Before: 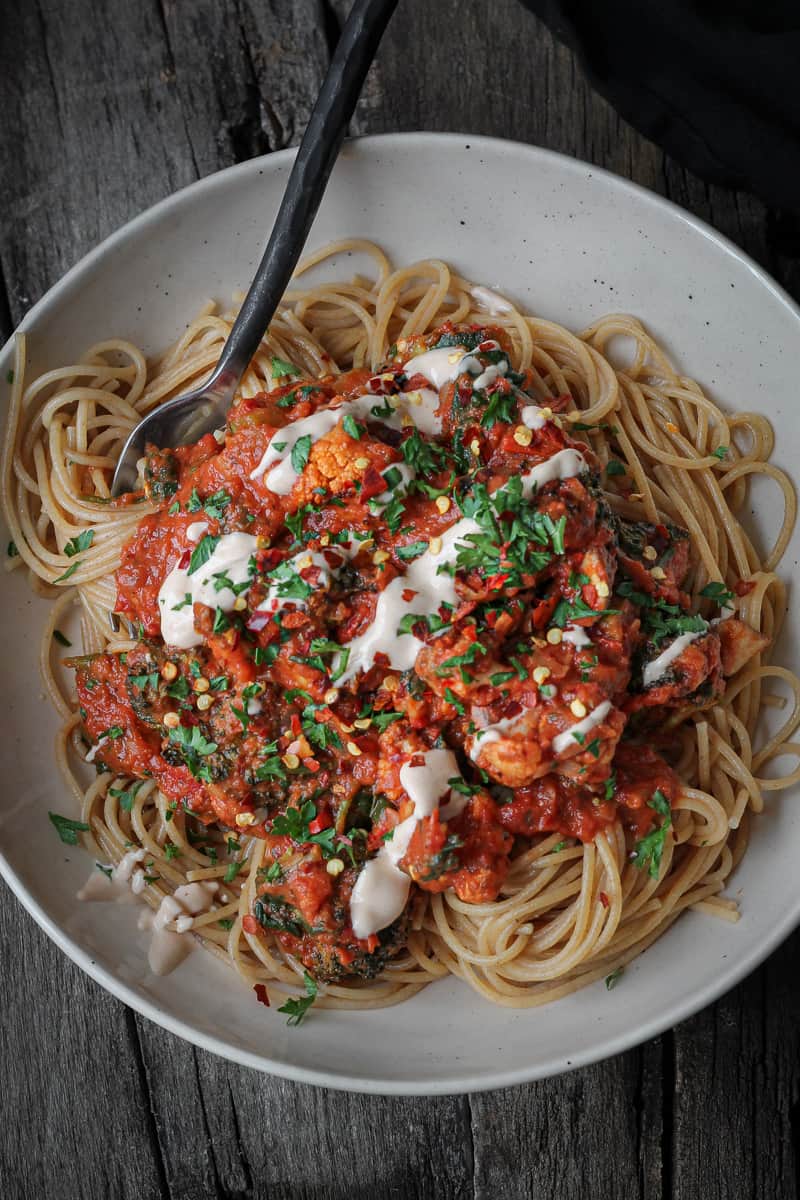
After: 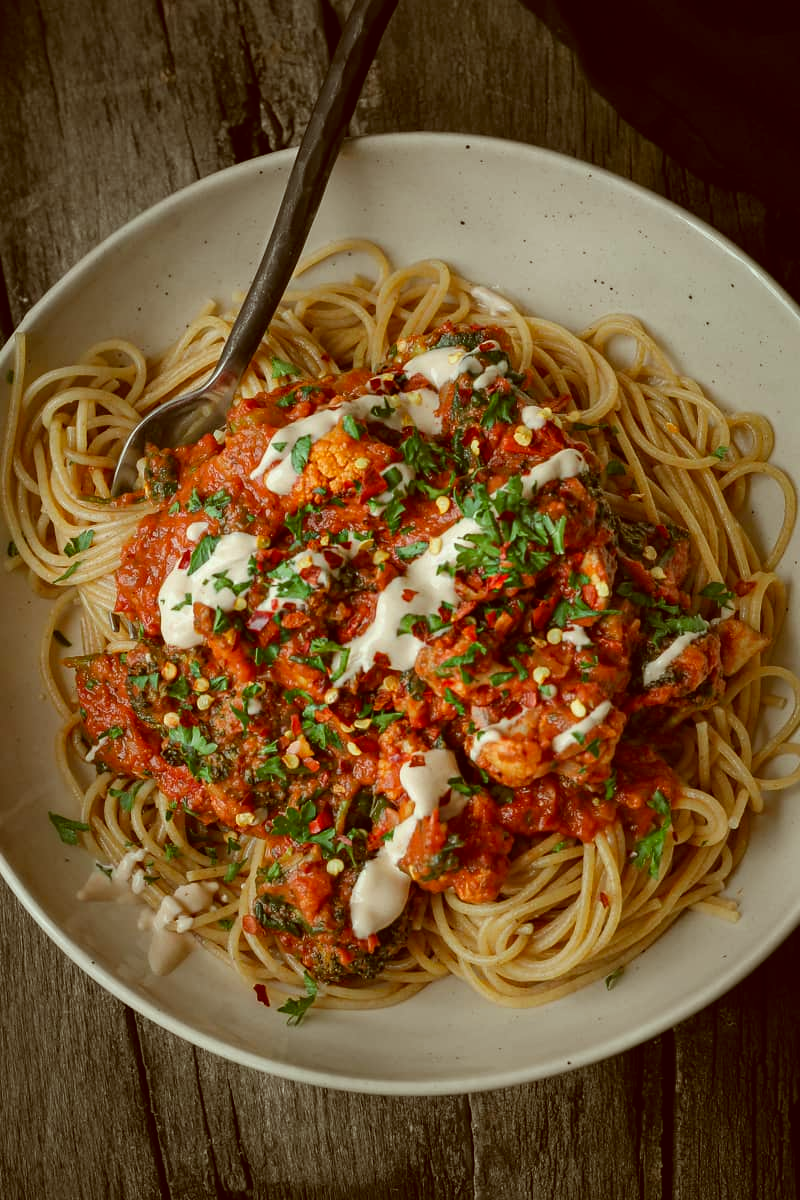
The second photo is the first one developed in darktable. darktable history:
color correction: highlights a* -5.21, highlights b* 9.8, shadows a* 9.3, shadows b* 24.27
